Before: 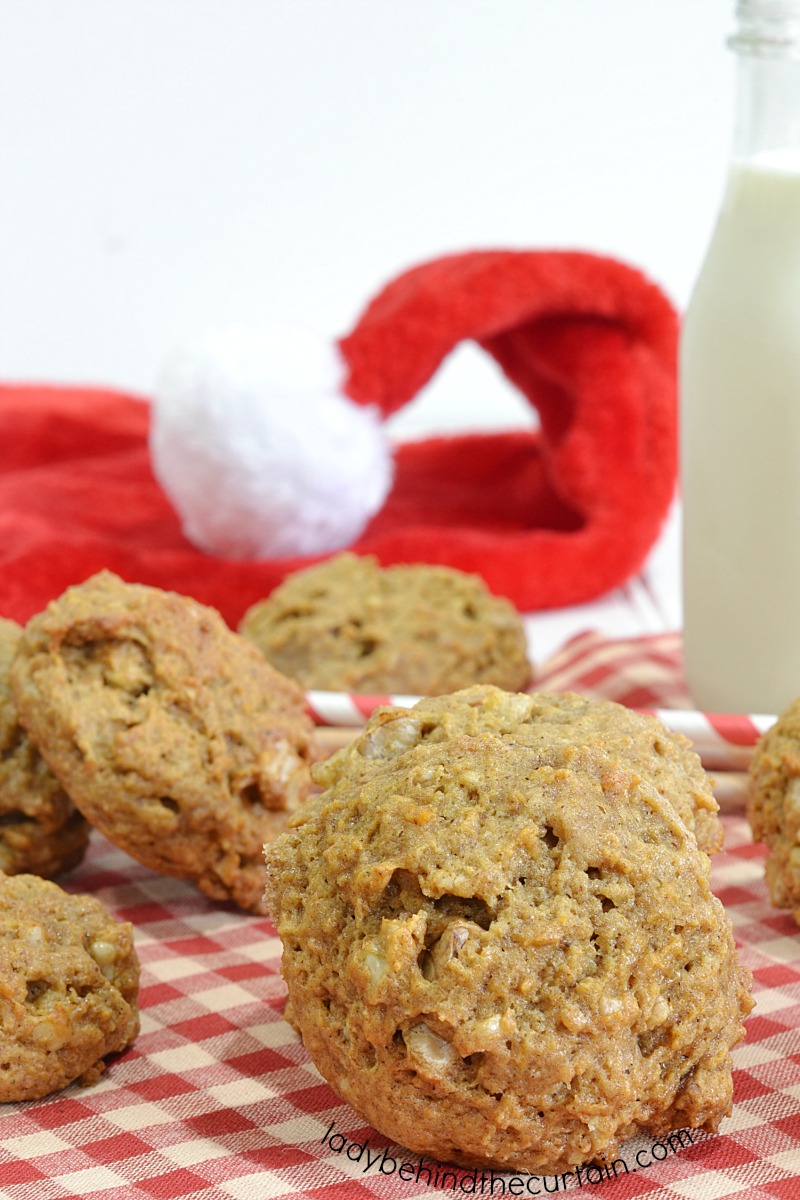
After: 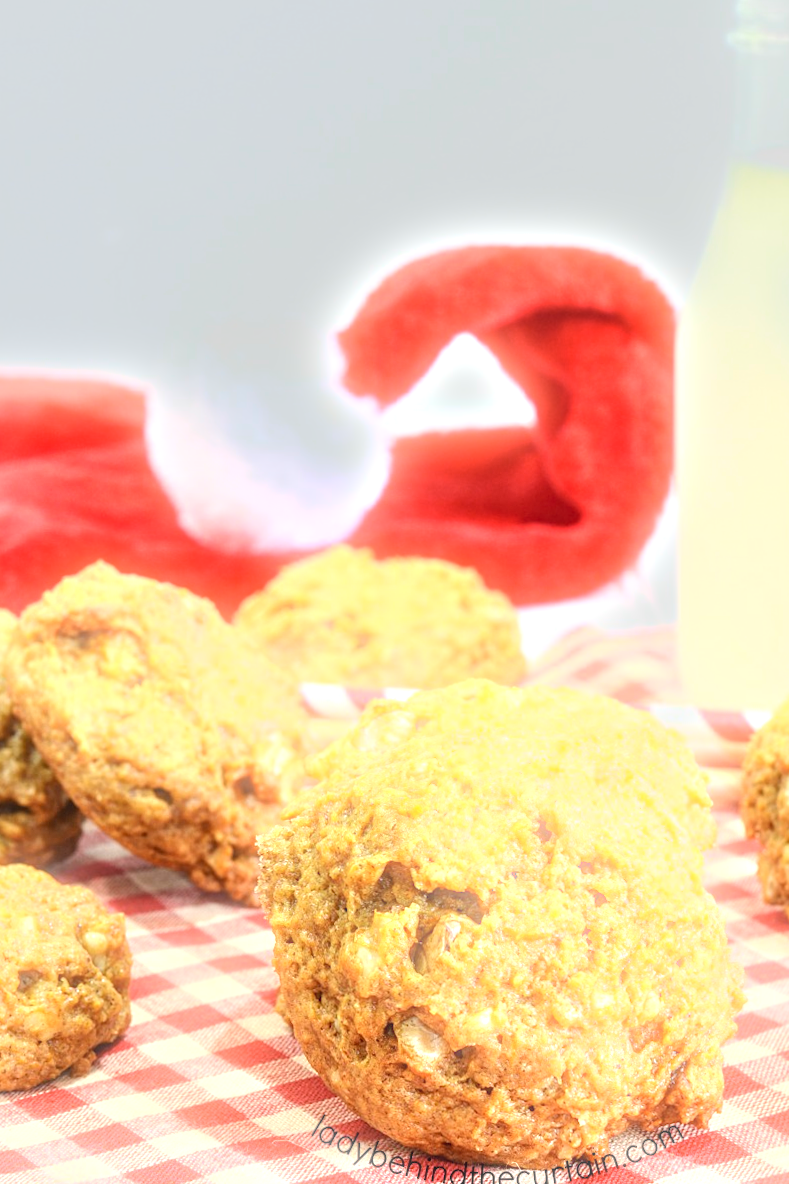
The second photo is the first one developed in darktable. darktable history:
crop and rotate: angle -0.5°
local contrast: highlights 0%, shadows 0%, detail 133%
exposure: exposure 1.089 EV, compensate highlight preservation false
bloom: size 5%, threshold 95%, strength 15%
